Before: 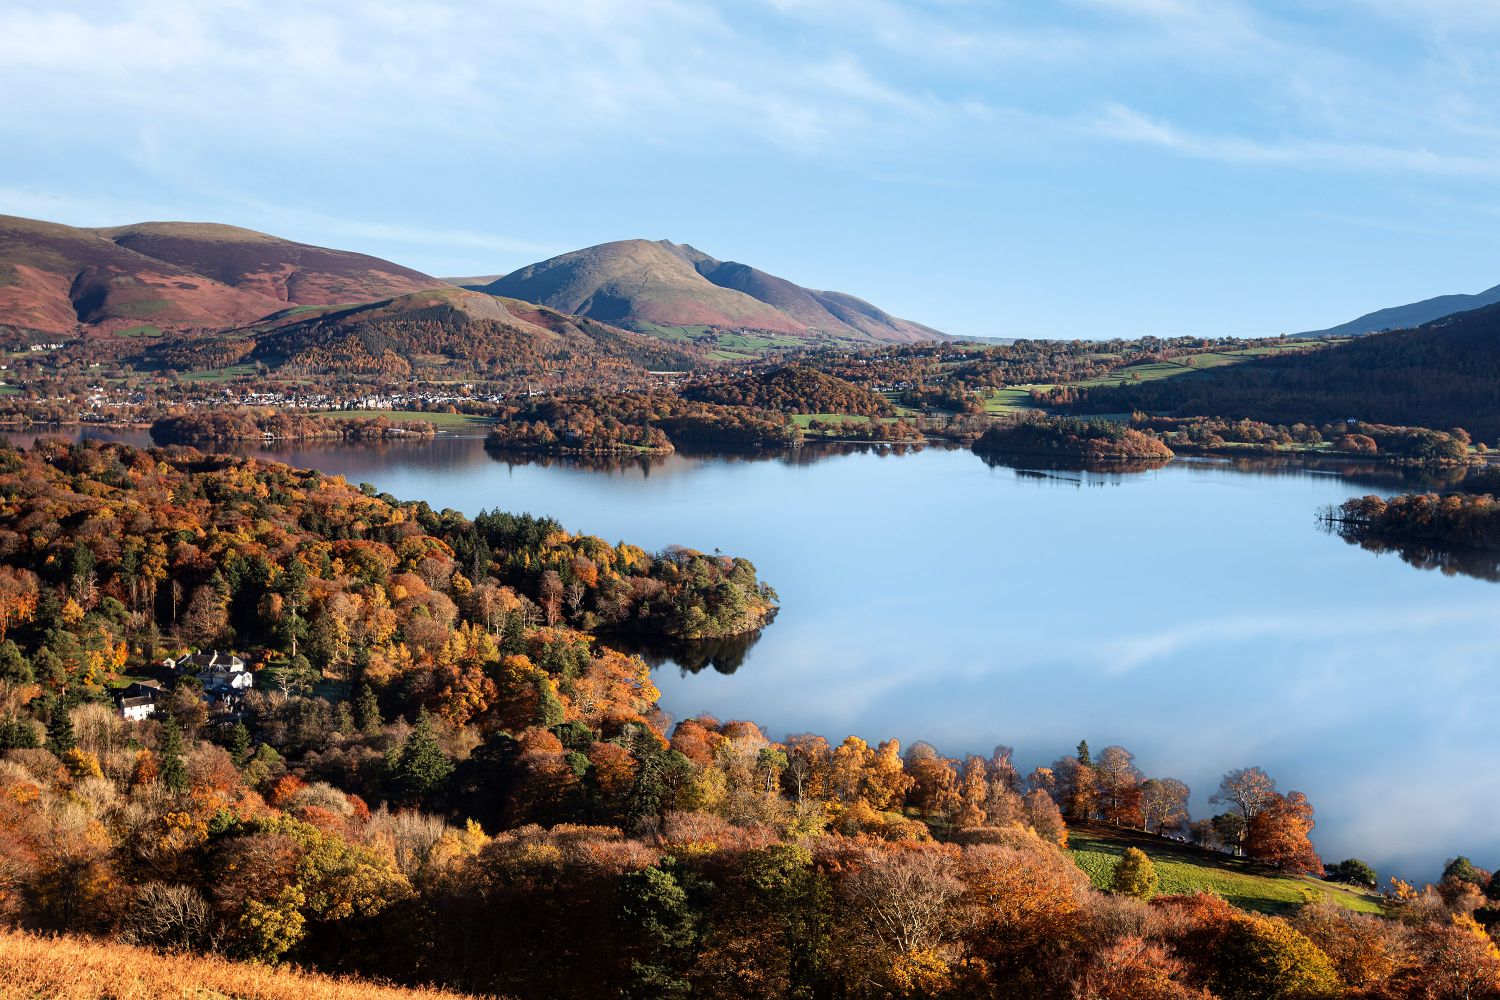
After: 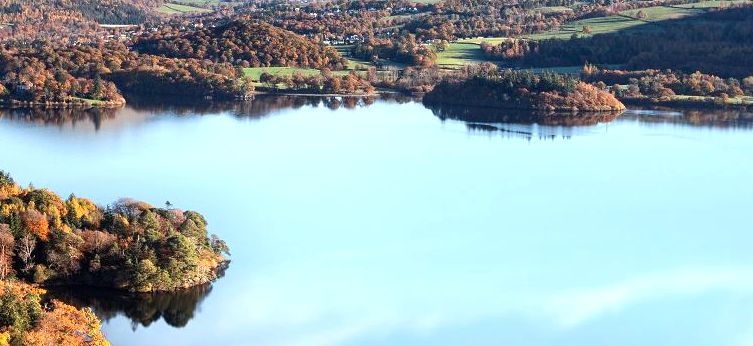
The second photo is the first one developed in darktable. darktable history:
crop: left 36.607%, top 34.735%, right 13.146%, bottom 30.611%
exposure: exposure 0.648 EV, compensate highlight preservation false
